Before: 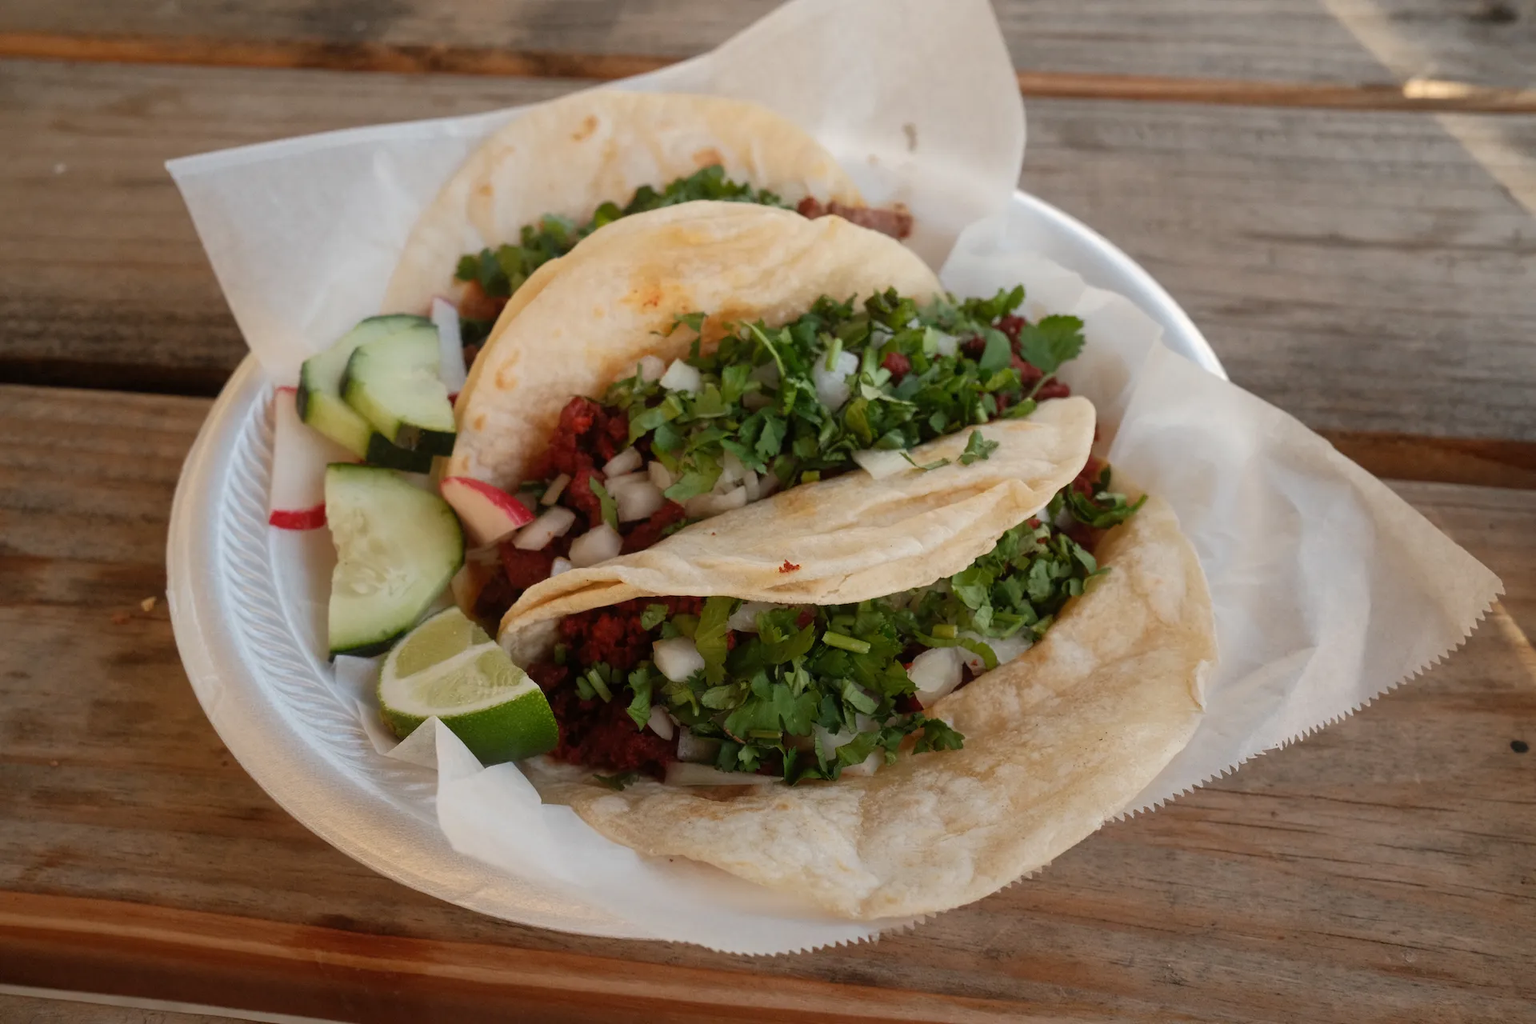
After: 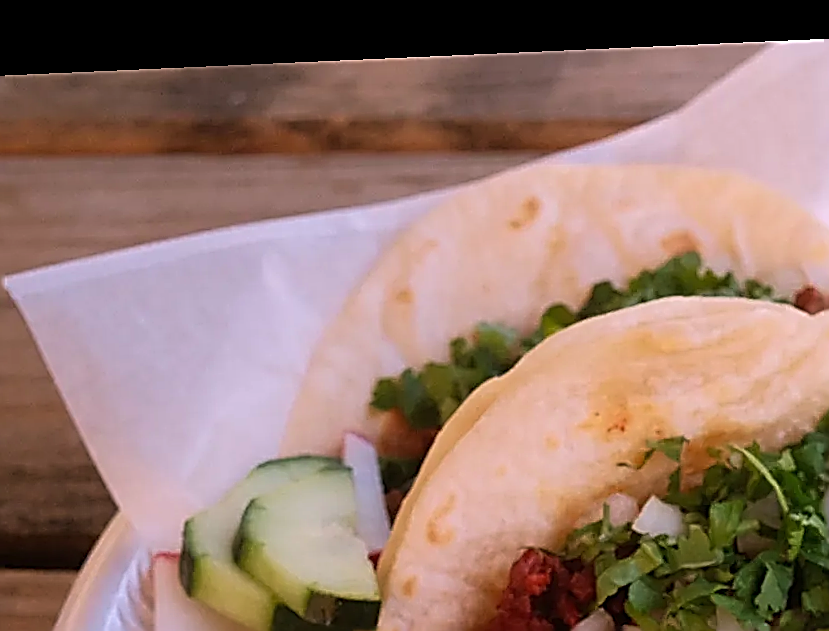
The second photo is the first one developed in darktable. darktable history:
velvia: on, module defaults
rotate and perspective: rotation -2.56°, automatic cropping off
crop and rotate: left 10.817%, top 0.062%, right 47.194%, bottom 53.626%
white balance: red 1.066, blue 1.119
sharpen: amount 1.861
